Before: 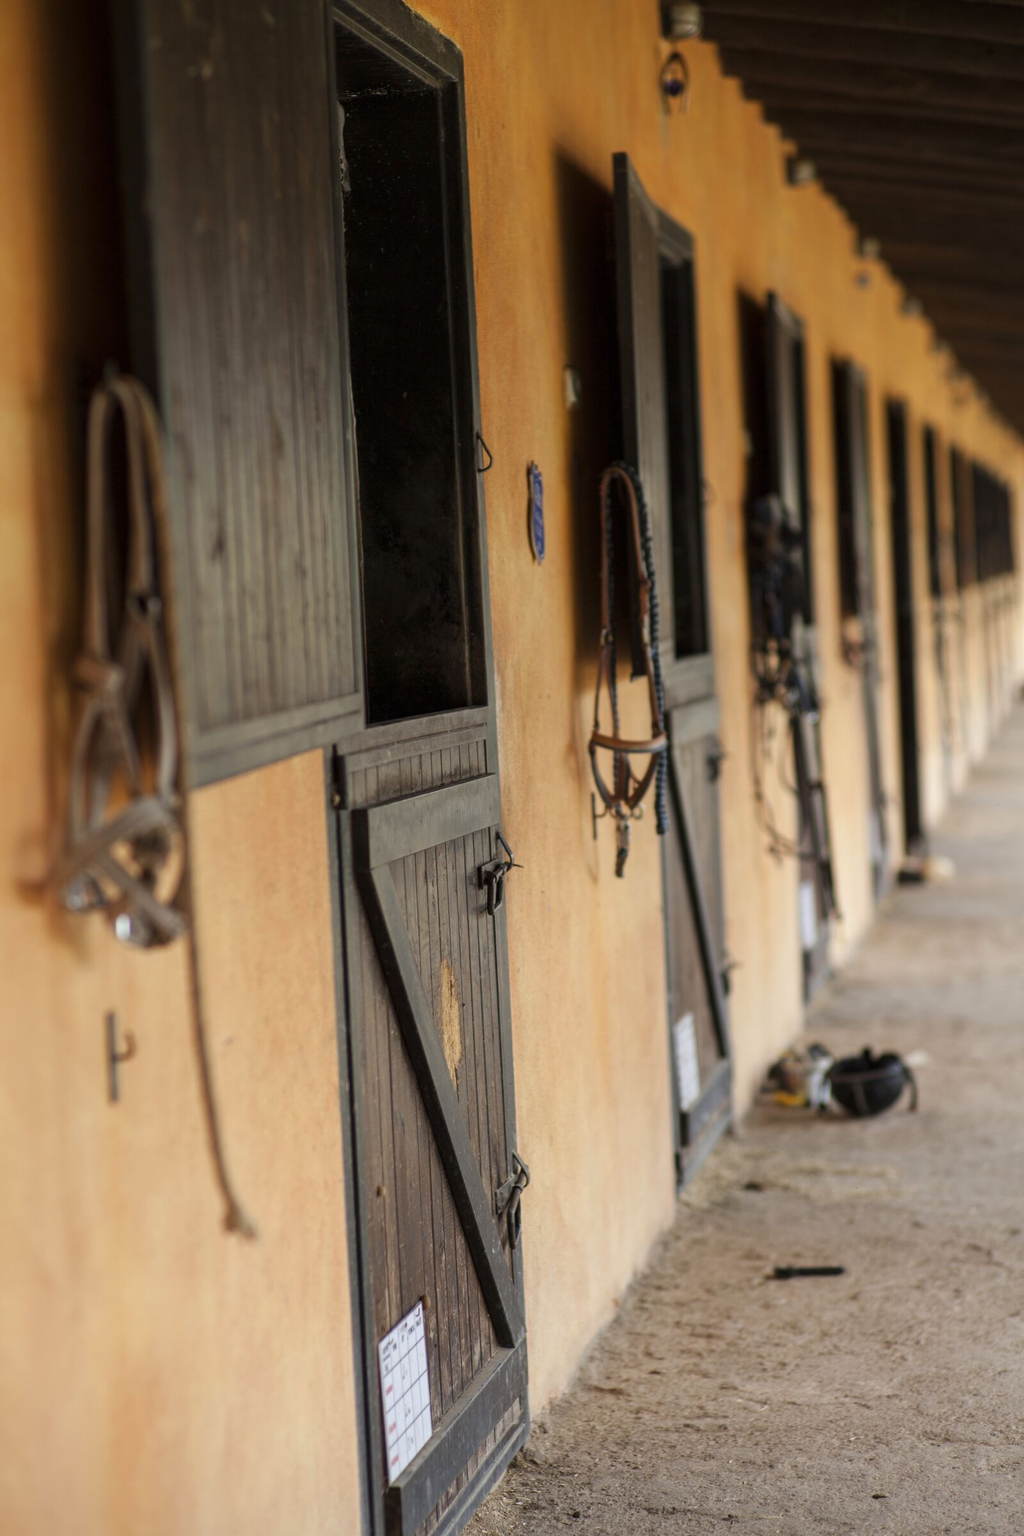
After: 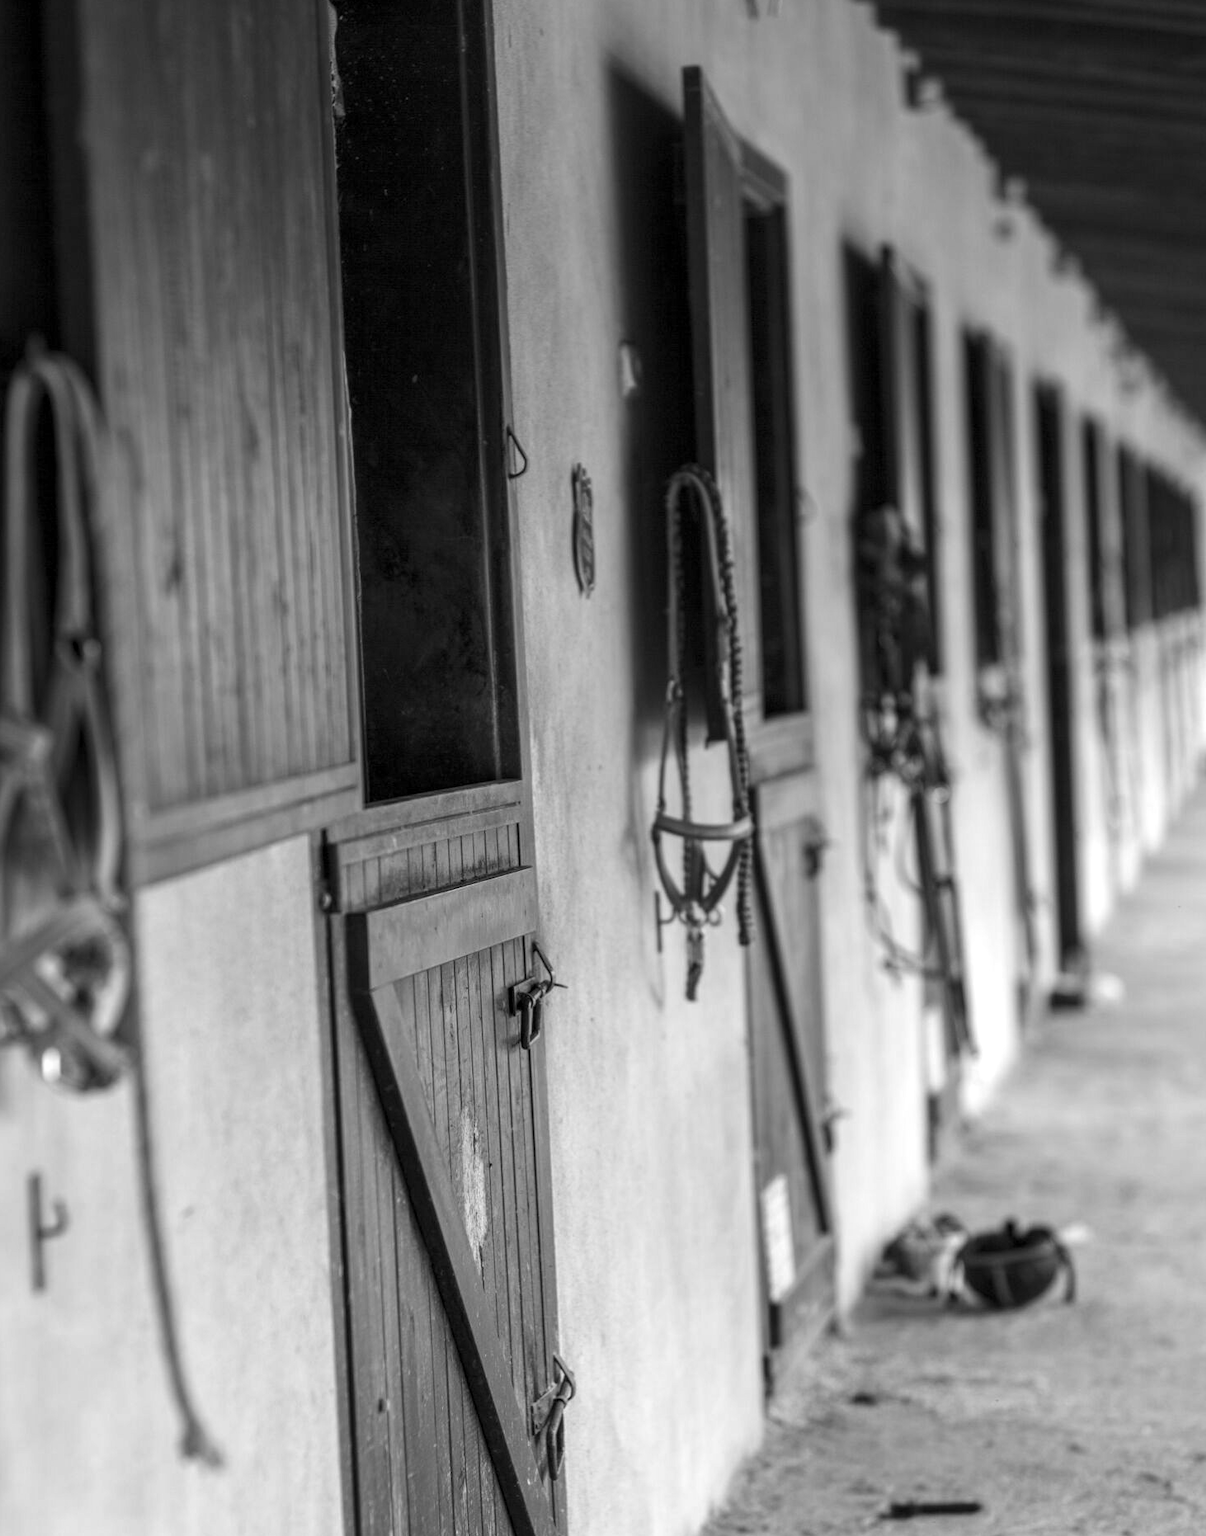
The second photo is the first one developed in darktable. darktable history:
monochrome: a -92.57, b 58.91
crop: left 8.155%, top 6.611%, bottom 15.385%
local contrast: on, module defaults
exposure: exposure 0.661 EV, compensate highlight preservation false
